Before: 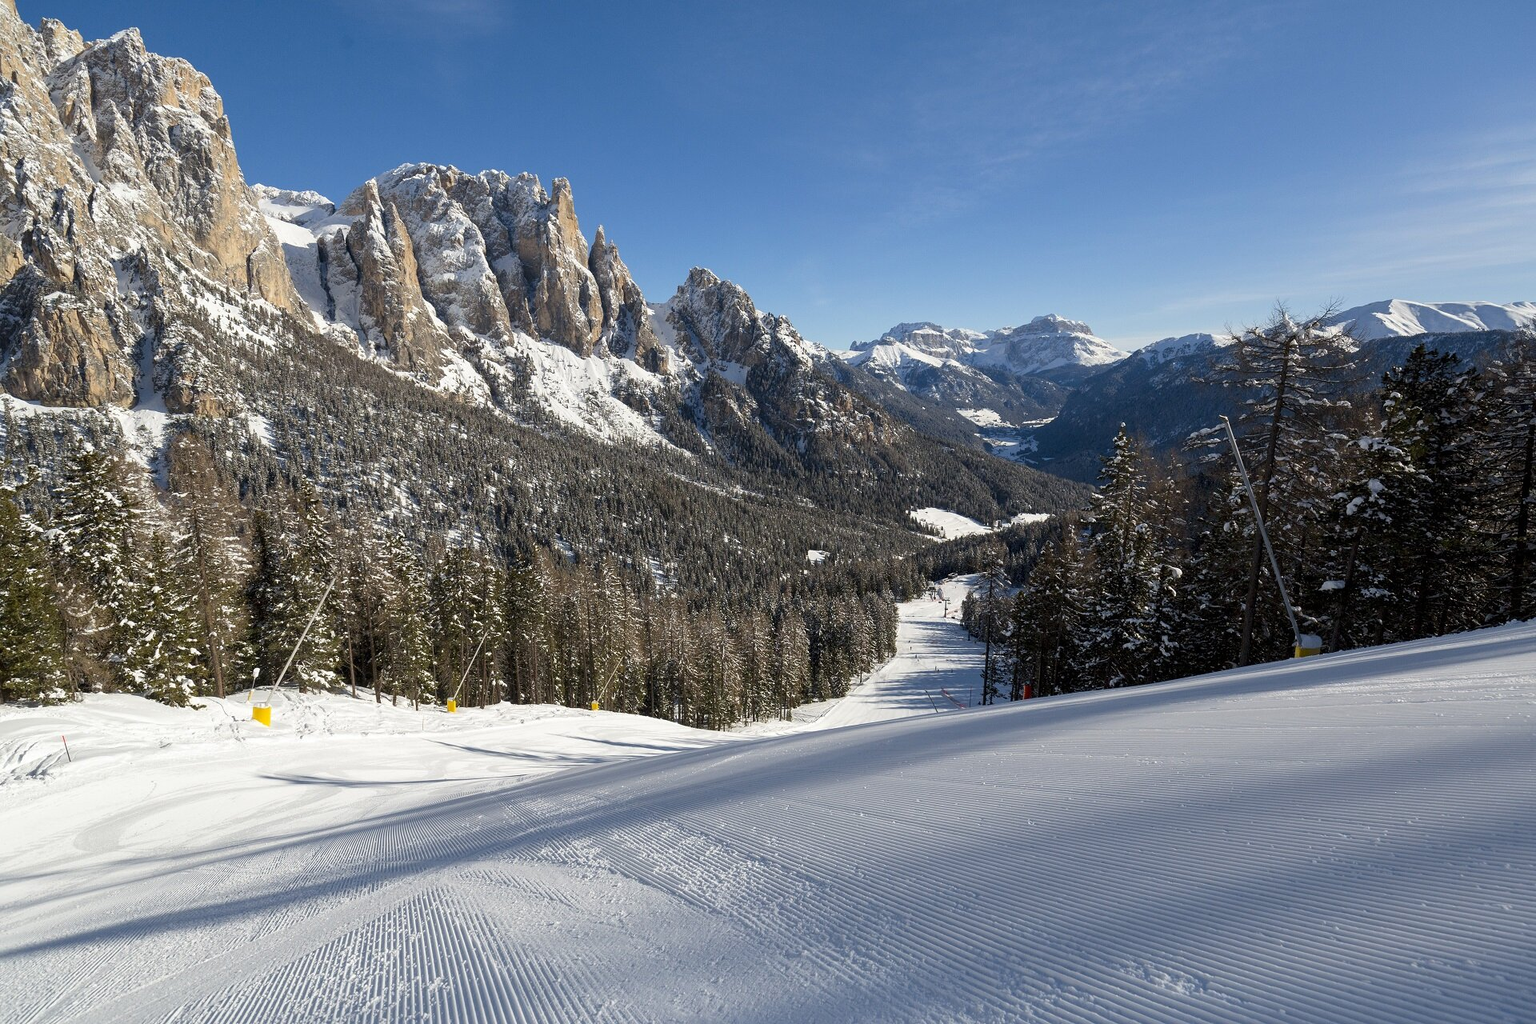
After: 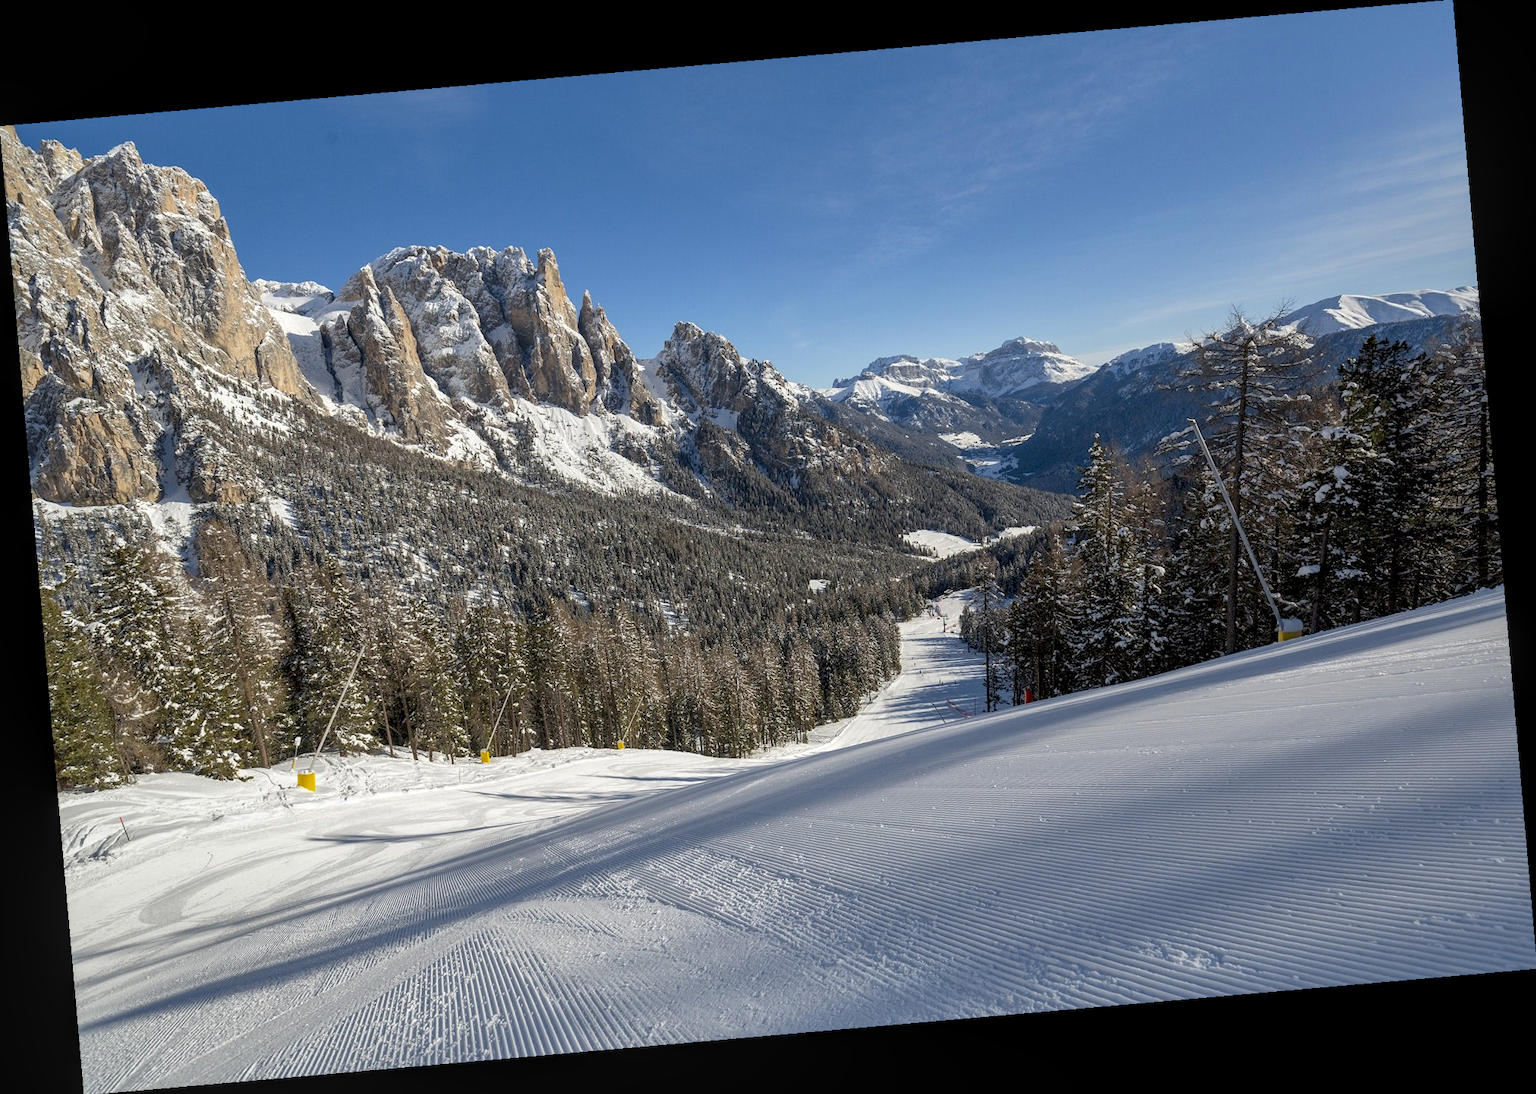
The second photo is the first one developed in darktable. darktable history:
shadows and highlights: on, module defaults
local contrast: on, module defaults
rotate and perspective: rotation -4.98°, automatic cropping off
